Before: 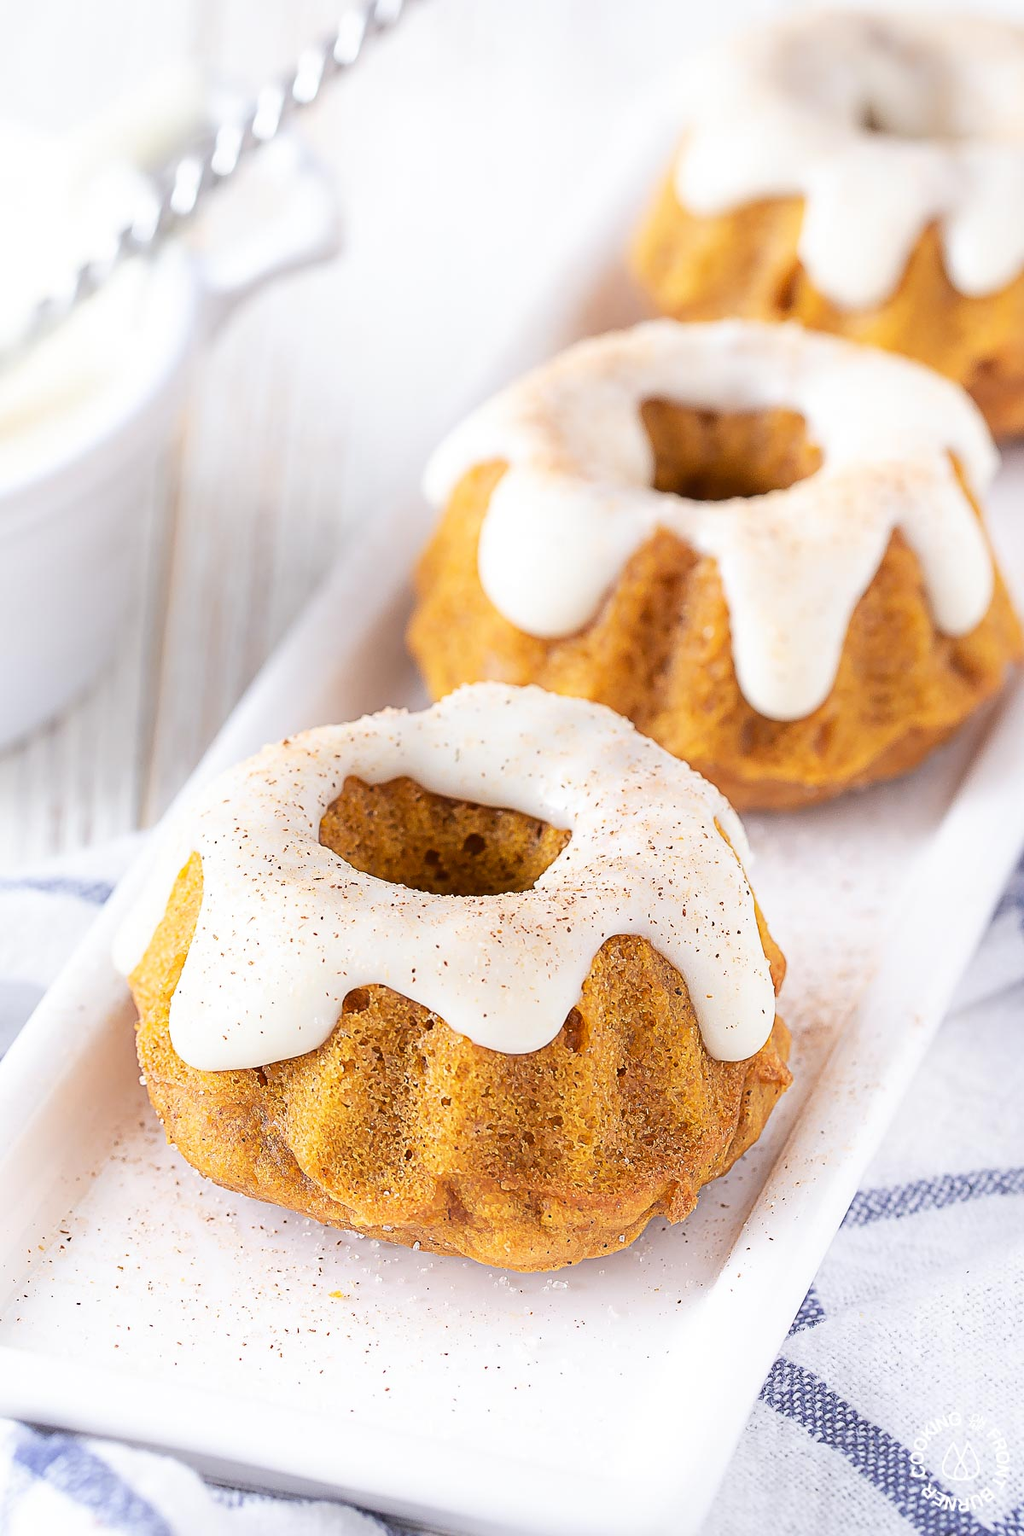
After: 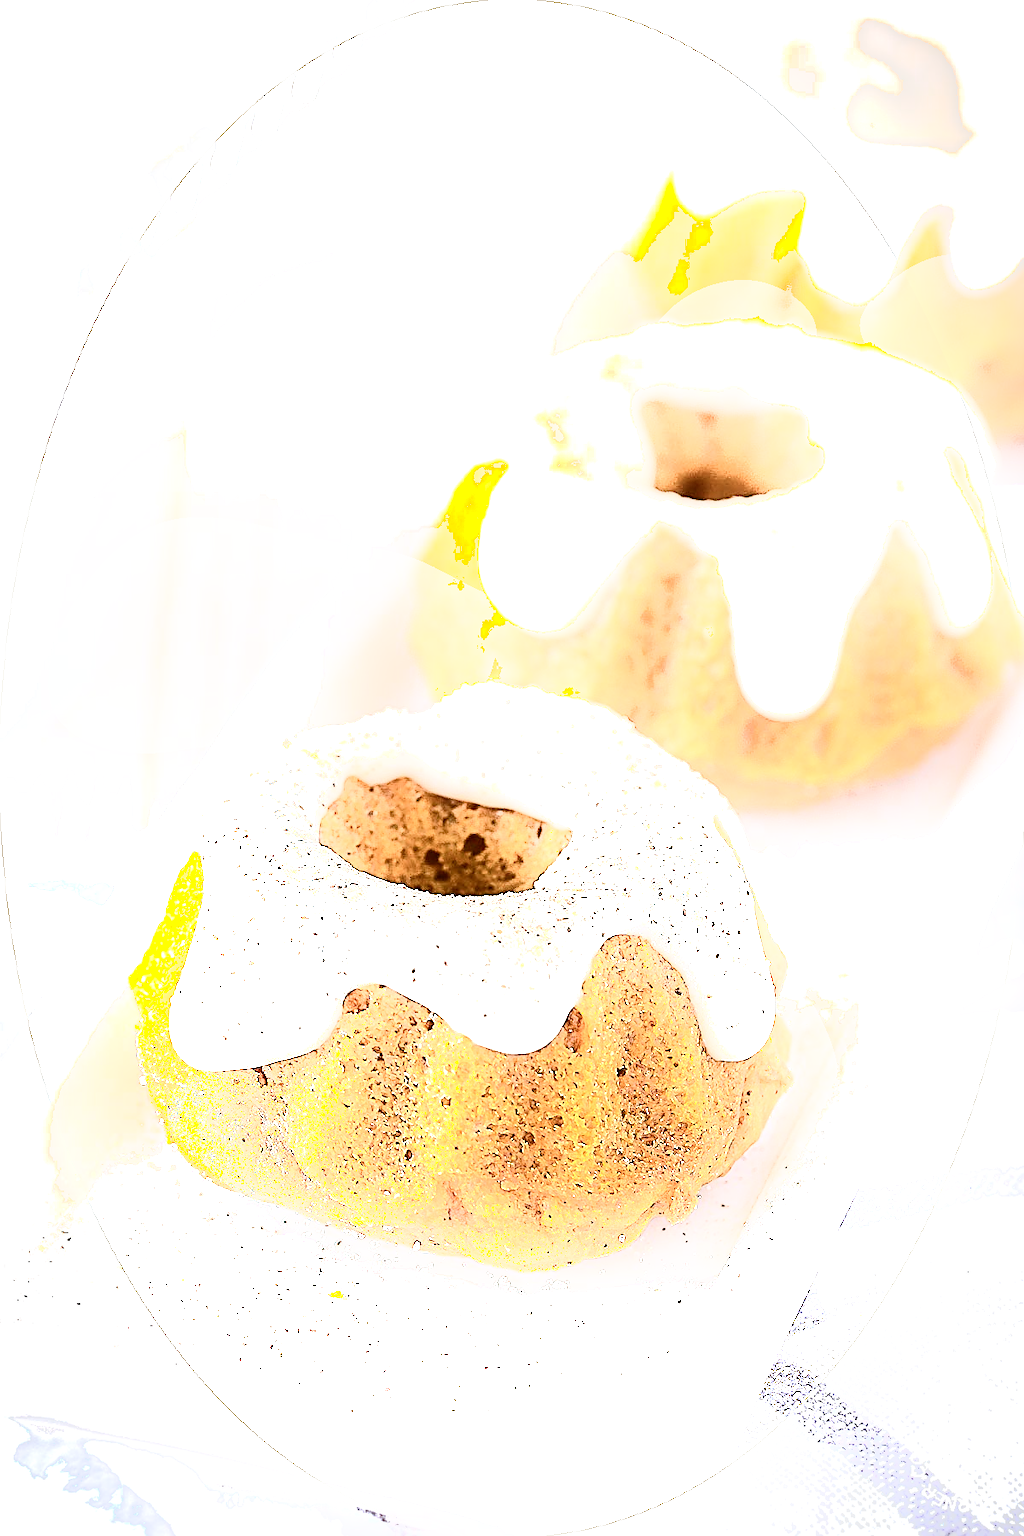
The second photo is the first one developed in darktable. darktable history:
color correction: highlights a* -0.482, highlights b* 0.161, shadows a* 4.66, shadows b* 20.72
sharpen: on, module defaults
vignetting: fall-off start 100%, fall-off radius 64.94%, automatic ratio true, unbound false
tone equalizer: -8 EV -0.75 EV, -7 EV -0.7 EV, -6 EV -0.6 EV, -5 EV -0.4 EV, -3 EV 0.4 EV, -2 EV 0.6 EV, -1 EV 0.7 EV, +0 EV 0.75 EV, edges refinement/feathering 500, mask exposure compensation -1.57 EV, preserve details no
shadows and highlights: highlights 70.7, soften with gaussian
